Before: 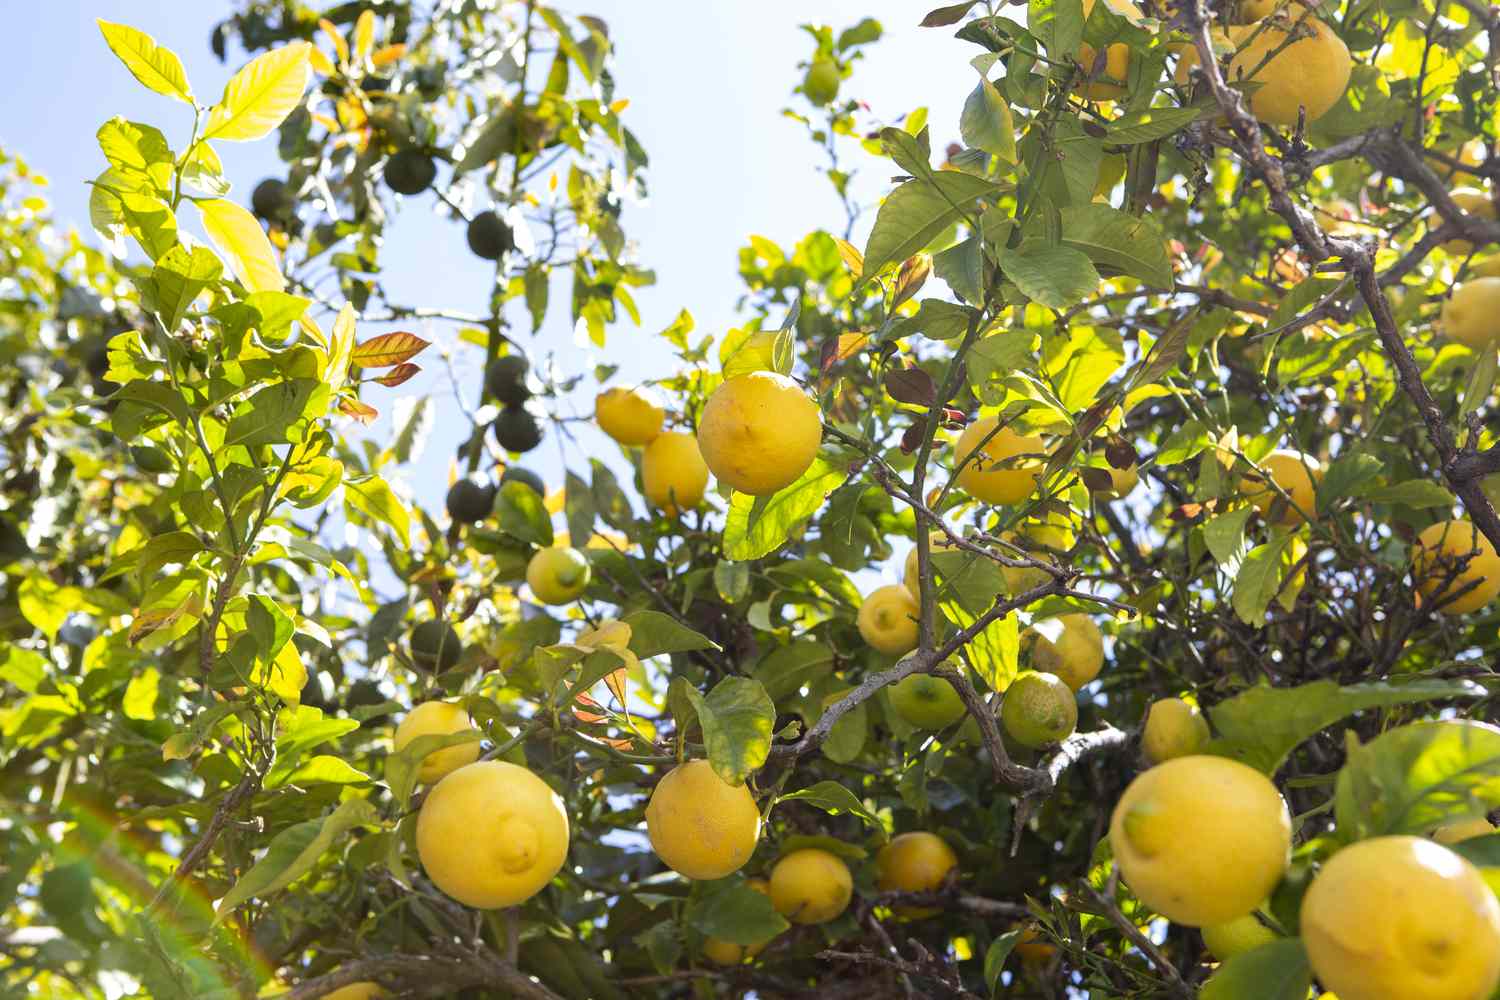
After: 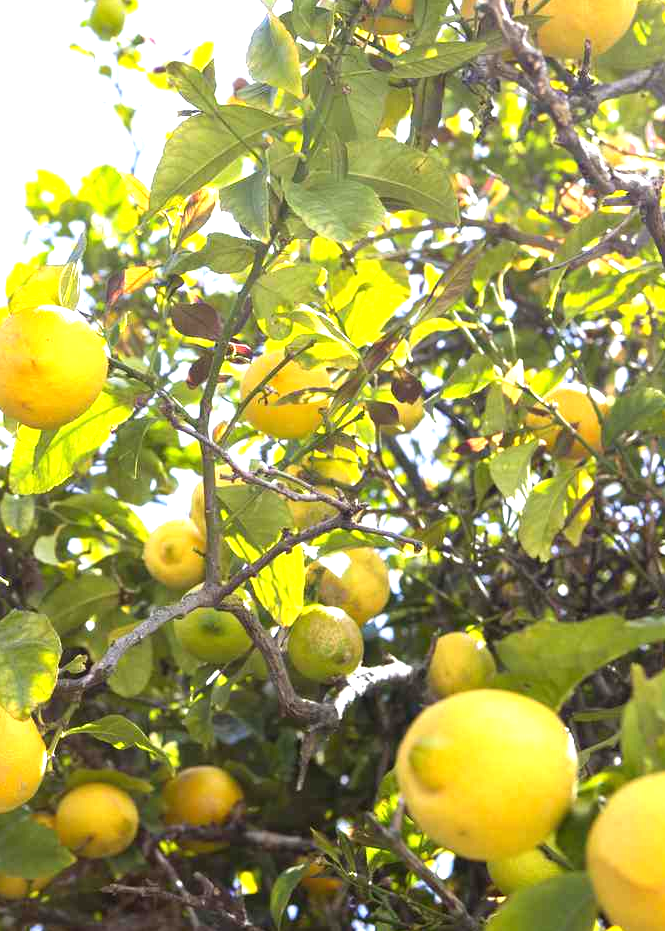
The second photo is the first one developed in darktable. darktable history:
crop: left 47.628%, top 6.643%, right 7.874%
exposure: black level correction 0, exposure 0.95 EV, compensate exposure bias true, compensate highlight preservation false
